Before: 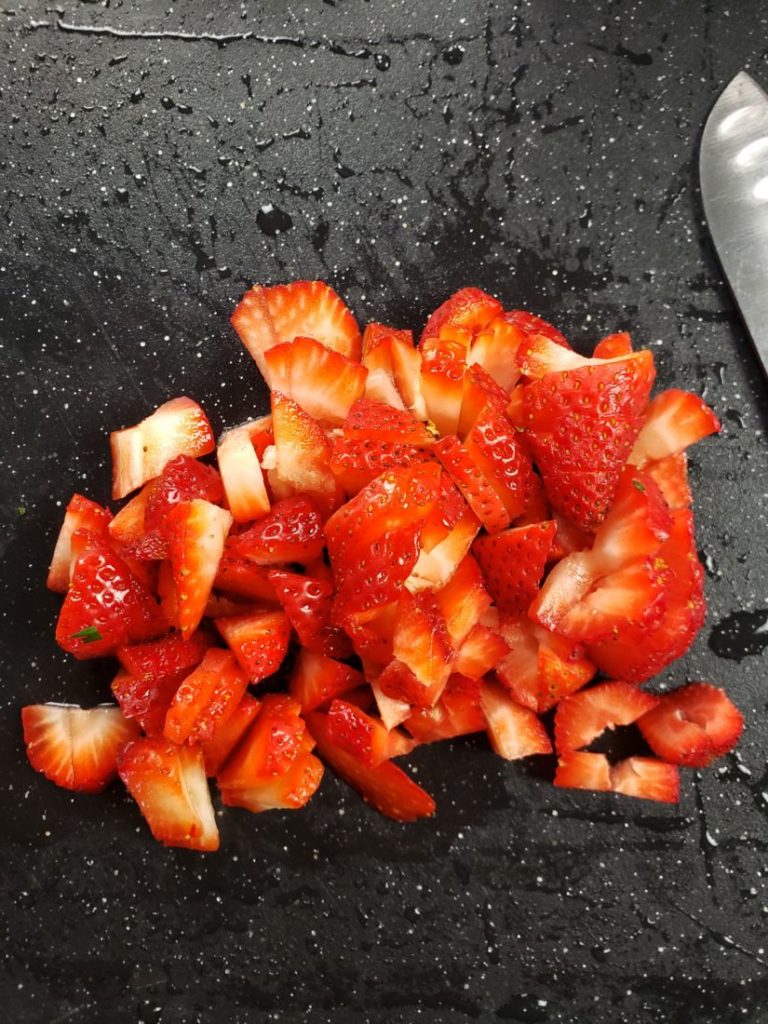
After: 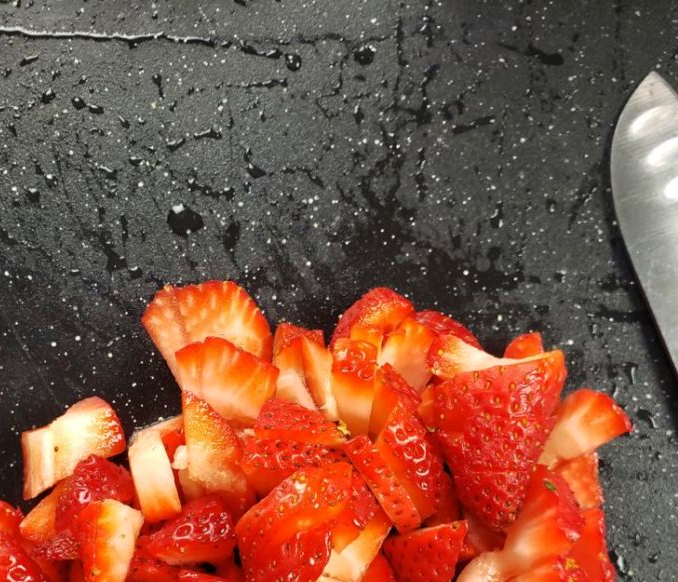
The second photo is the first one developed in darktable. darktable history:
crop and rotate: left 11.691%, bottom 43.073%
velvia: on, module defaults
